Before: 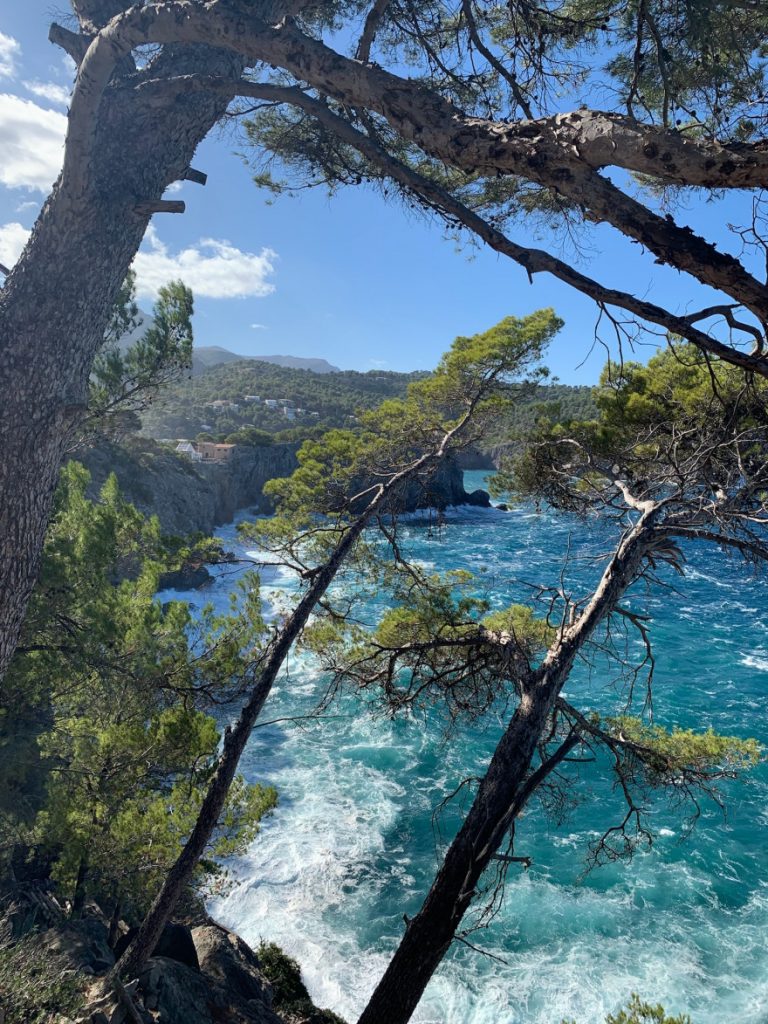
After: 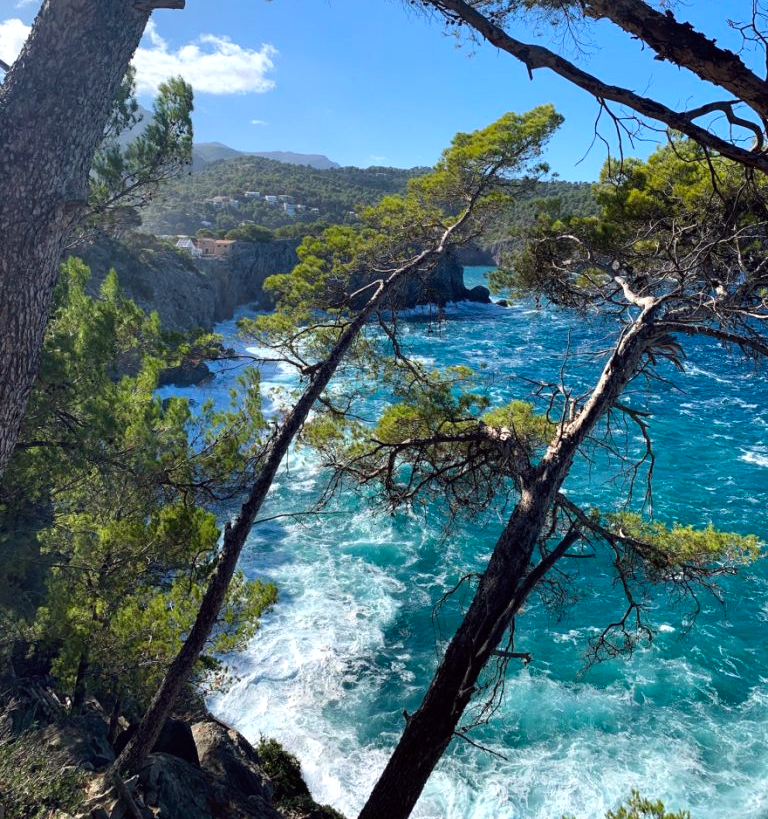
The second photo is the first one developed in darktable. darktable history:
crop and rotate: top 19.998%
color balance: lift [1, 1.001, 0.999, 1.001], gamma [1, 1.004, 1.007, 0.993], gain [1, 0.991, 0.987, 1.013], contrast 7.5%, contrast fulcrum 10%, output saturation 115%
